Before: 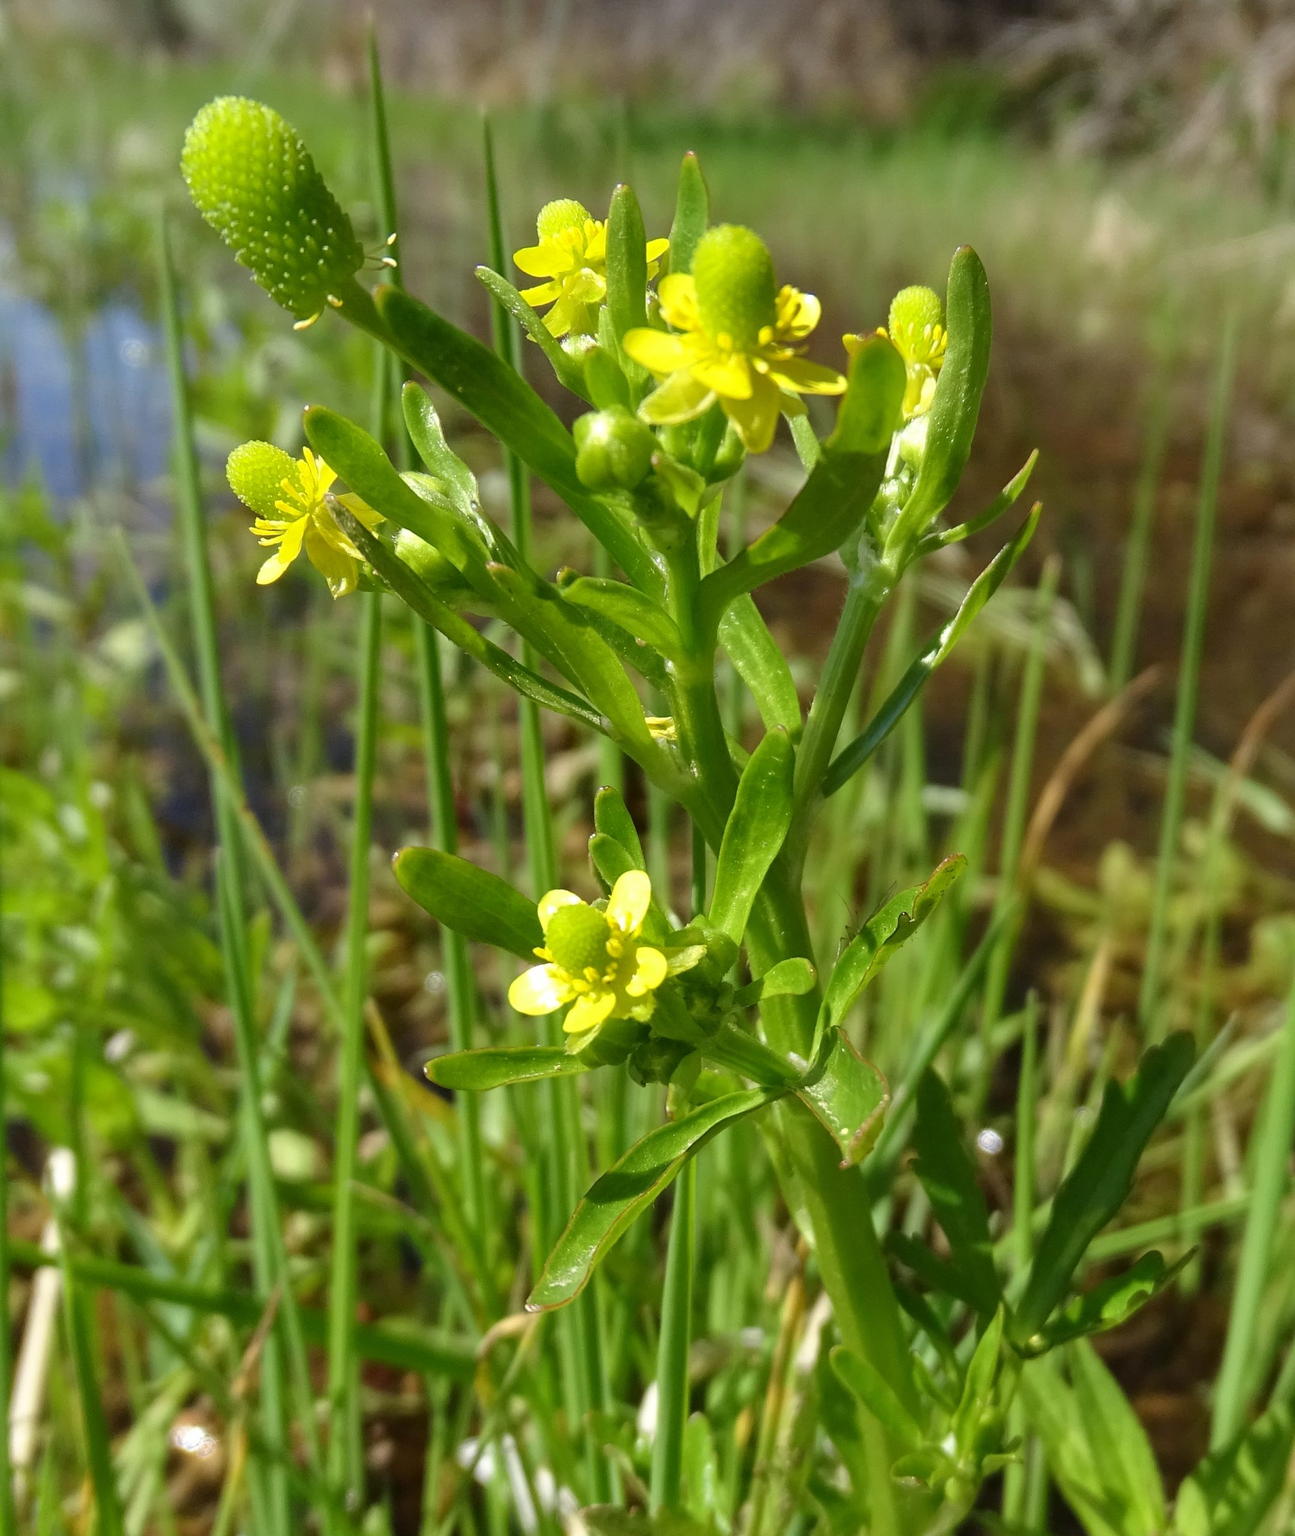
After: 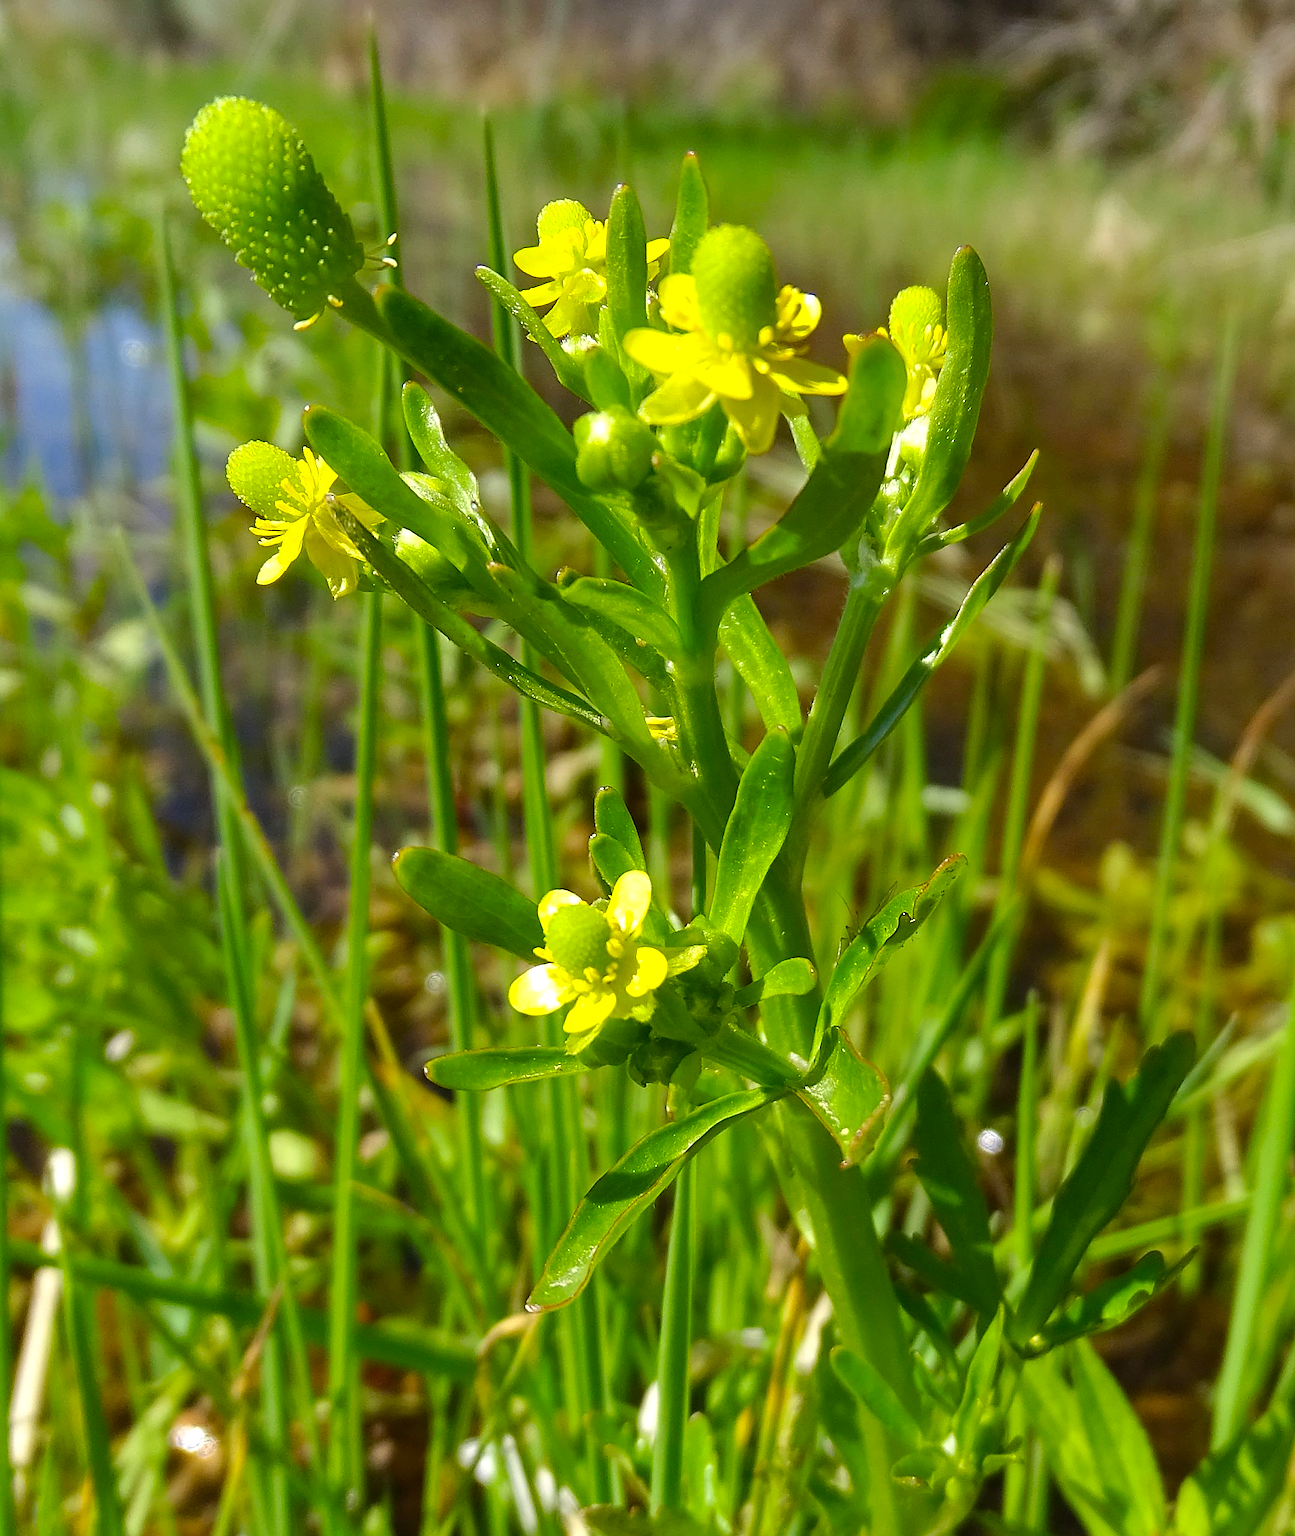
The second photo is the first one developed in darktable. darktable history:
color balance: output saturation 120%
exposure: exposure 0.128 EV, compensate highlight preservation false
tone curve: curves: ch0 [(0, 0) (0.003, 0.003) (0.011, 0.011) (0.025, 0.024) (0.044, 0.043) (0.069, 0.068) (0.1, 0.098) (0.136, 0.133) (0.177, 0.174) (0.224, 0.22) (0.277, 0.272) (0.335, 0.329) (0.399, 0.391) (0.468, 0.459) (0.543, 0.545) (0.623, 0.625) (0.709, 0.711) (0.801, 0.802) (0.898, 0.898) (1, 1)], preserve colors none
sharpen: radius 1.4, amount 1.25, threshold 0.7
